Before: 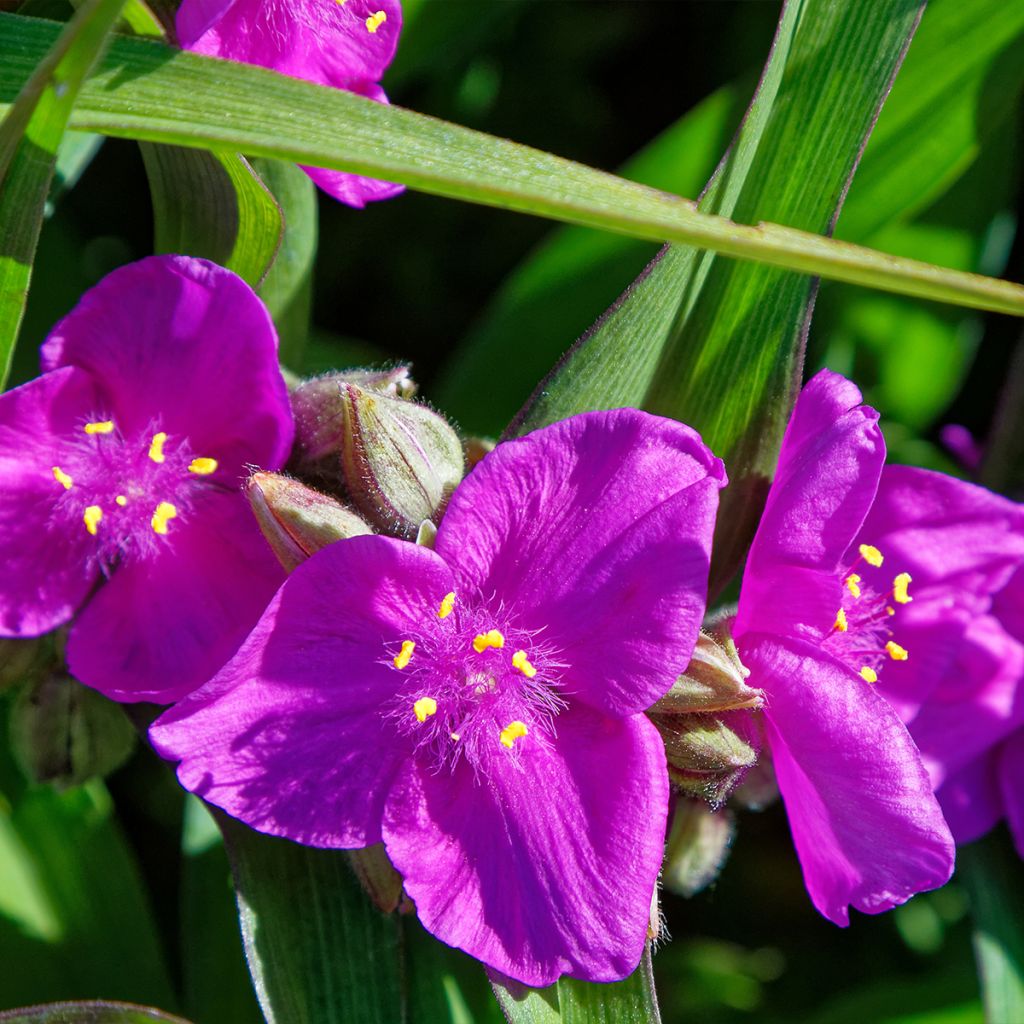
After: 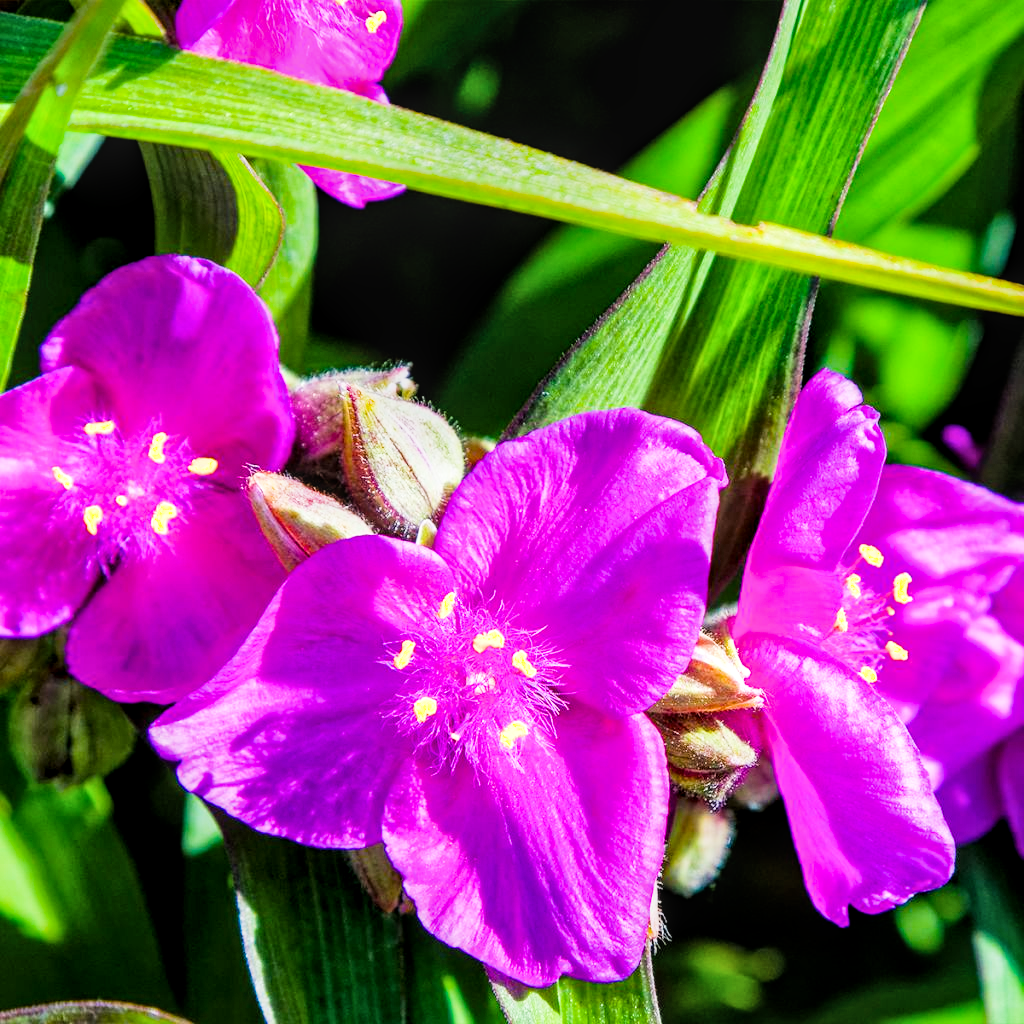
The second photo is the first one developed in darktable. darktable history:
local contrast: on, module defaults
color balance rgb: perceptual saturation grading › global saturation 30%, global vibrance 10%
exposure: black level correction 0, exposure 1.2 EV, compensate exposure bias true, compensate highlight preservation false
filmic rgb: black relative exposure -5 EV, hardness 2.88, contrast 1.4, highlights saturation mix -30%, contrast in shadows safe
